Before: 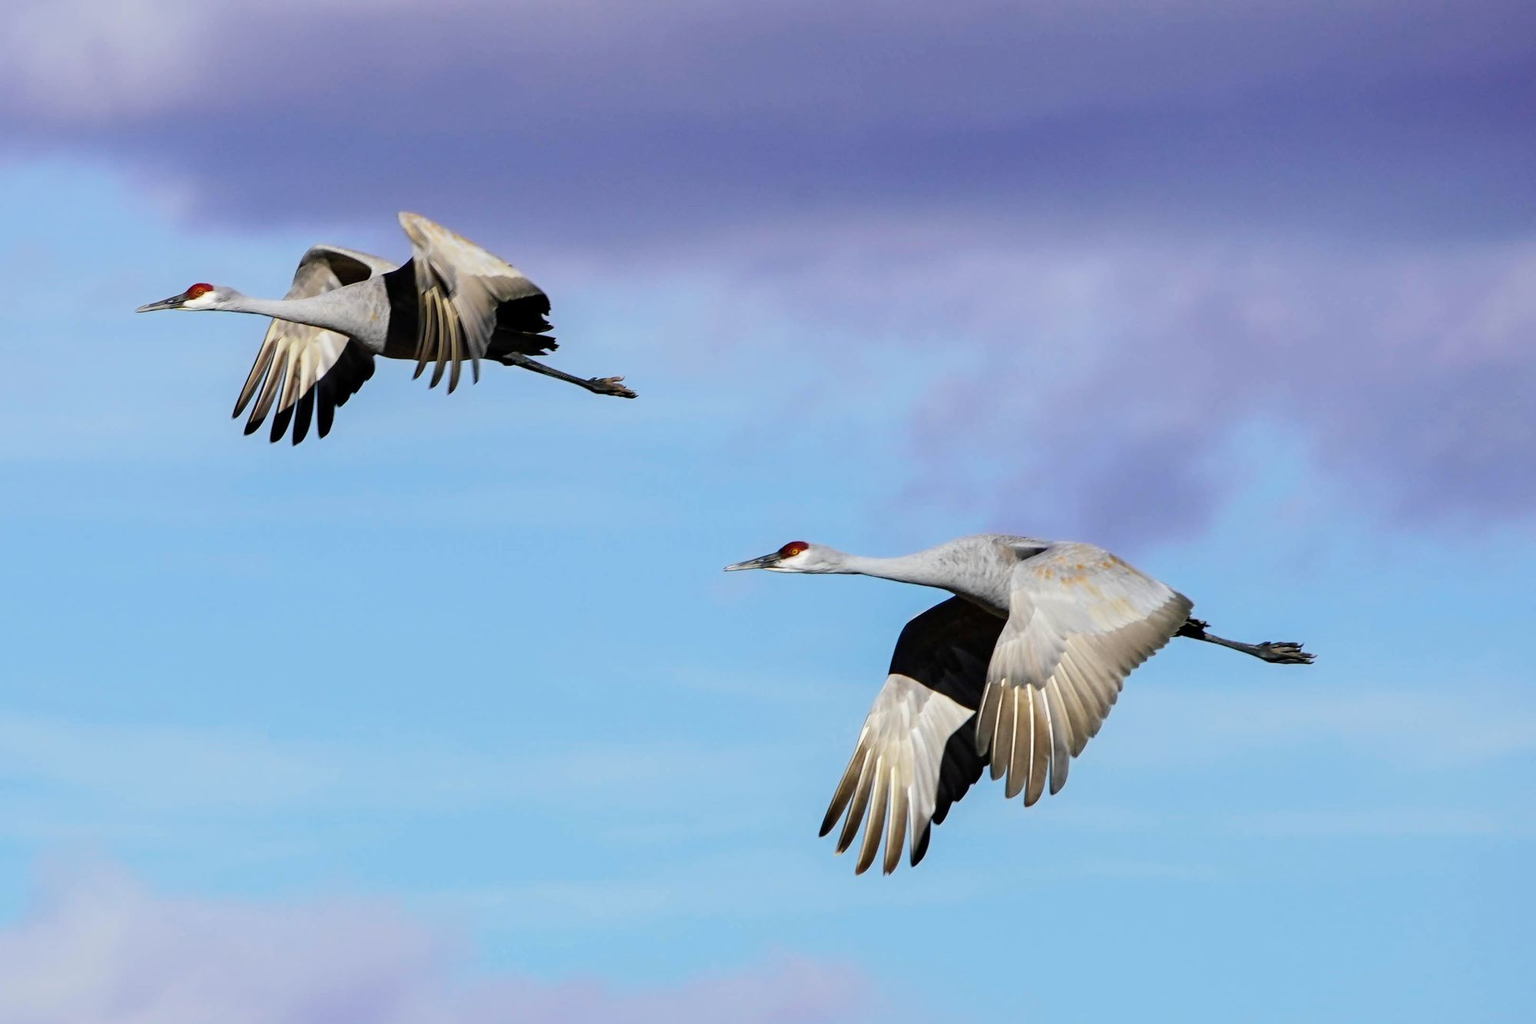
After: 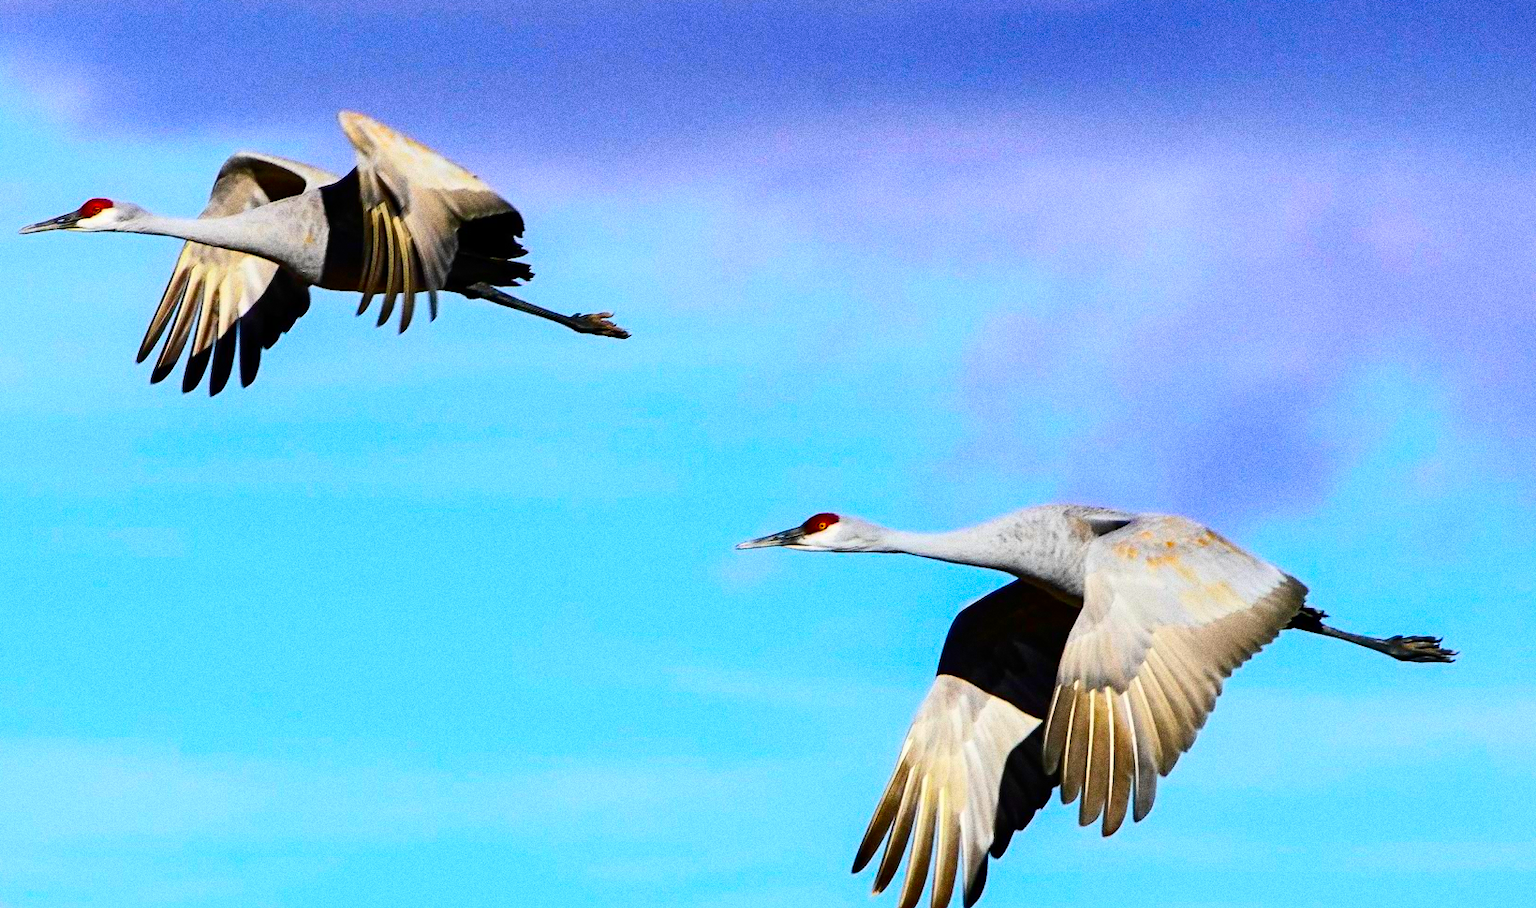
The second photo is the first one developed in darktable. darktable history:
grain: coarseness 0.09 ISO, strength 40%
contrast brightness saturation: contrast 0.26, brightness 0.02, saturation 0.87
white balance: emerald 1
crop: left 7.856%, top 11.836%, right 10.12%, bottom 15.387%
